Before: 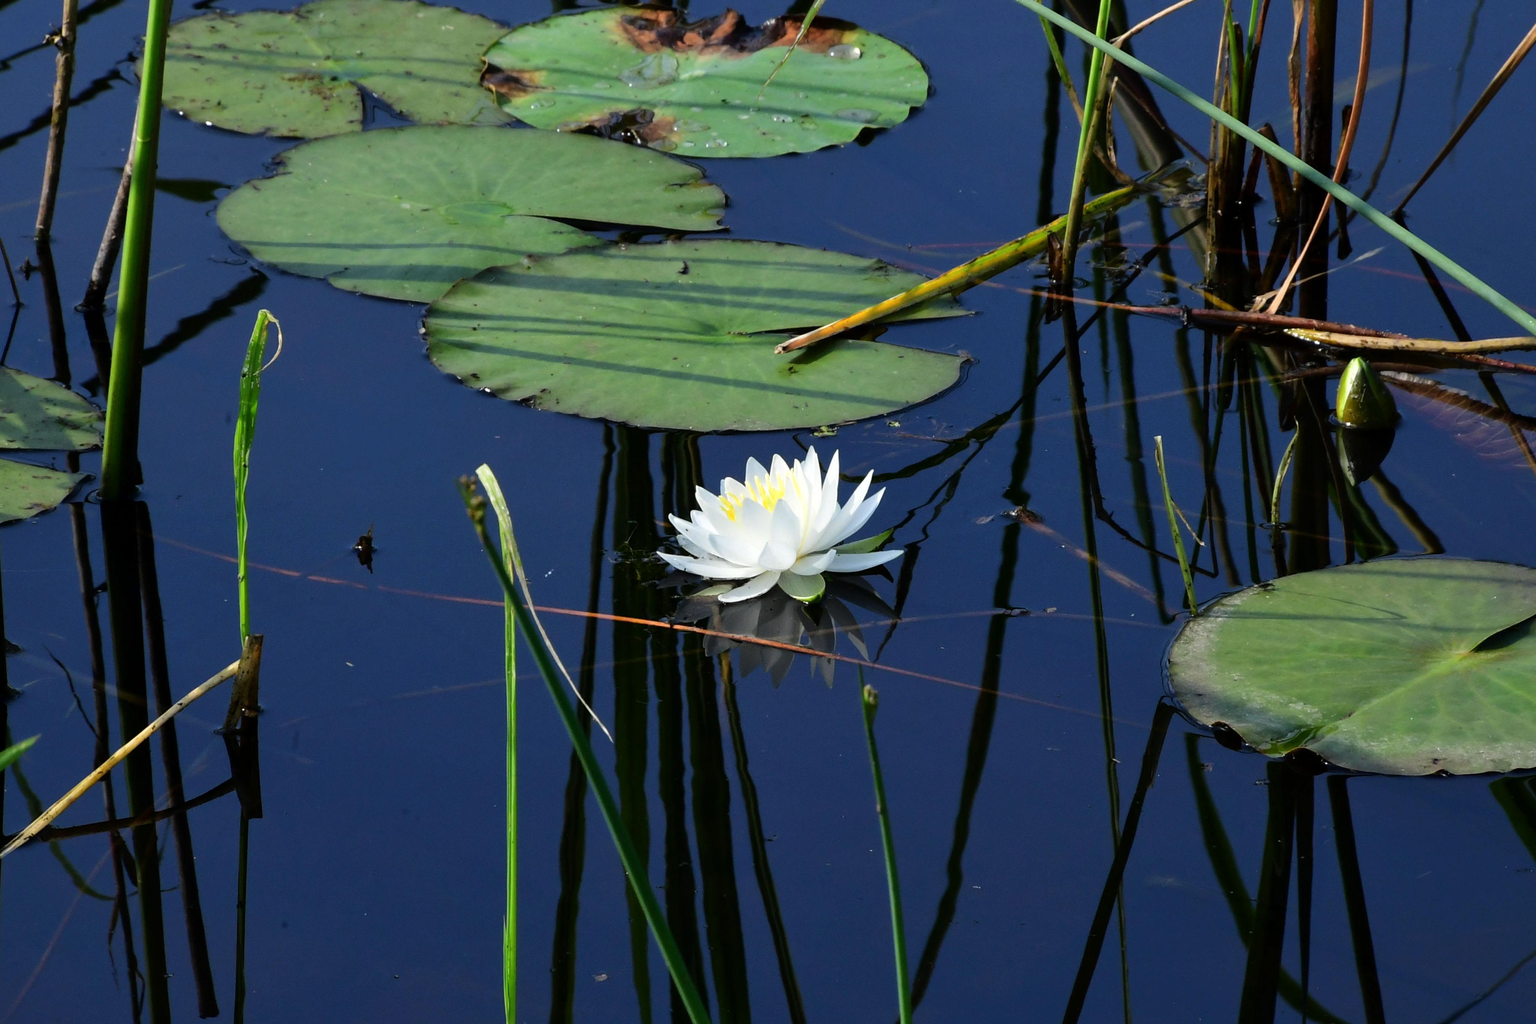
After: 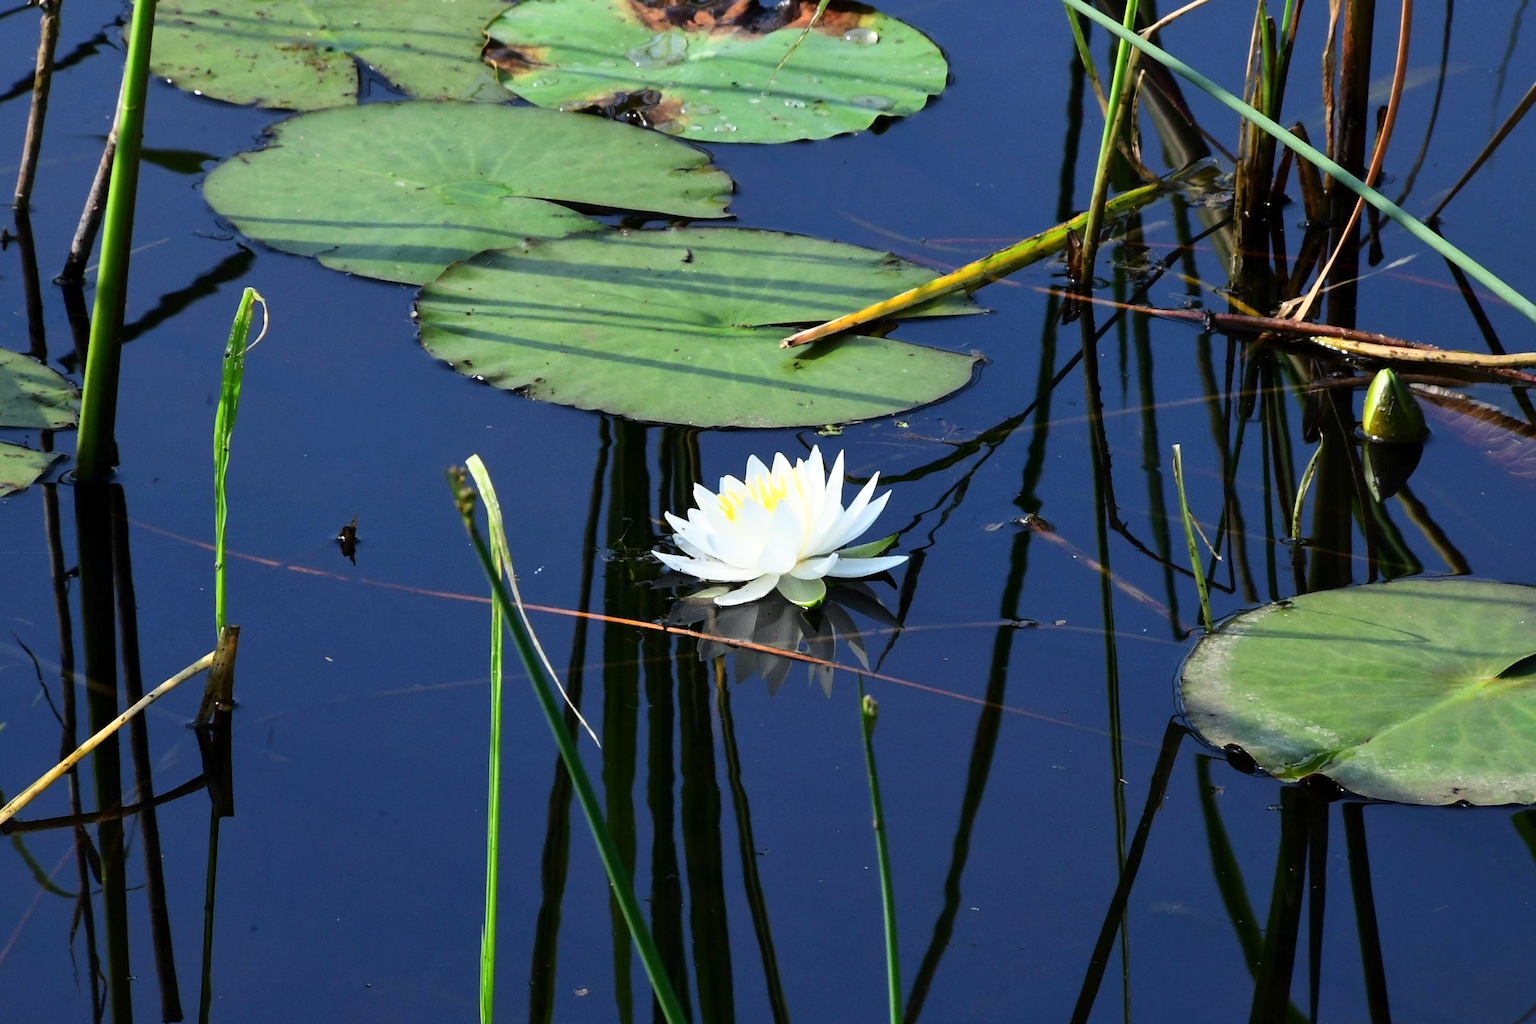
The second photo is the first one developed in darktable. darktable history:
base curve: curves: ch0 [(0, 0) (0.579, 0.807) (1, 1)]
crop and rotate: angle -1.56°
